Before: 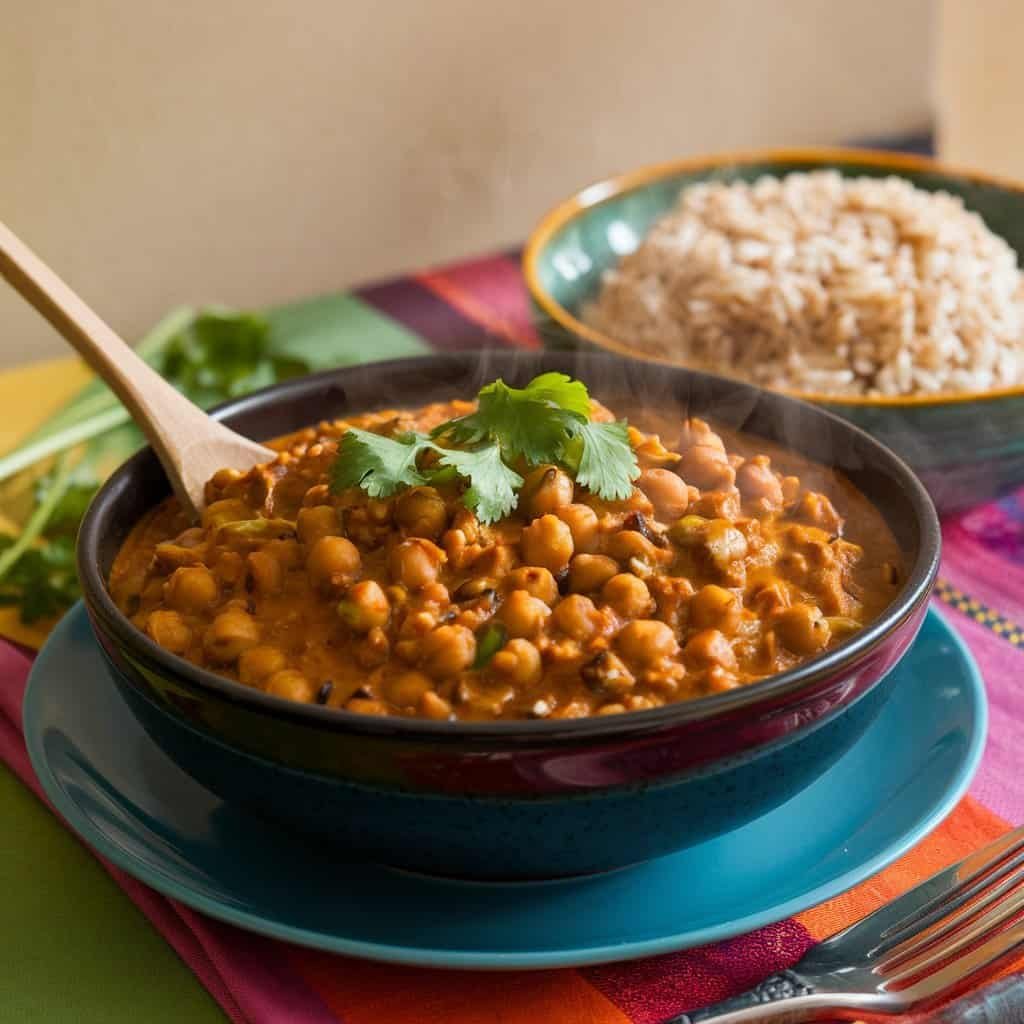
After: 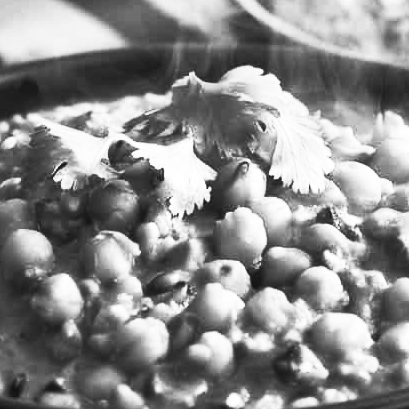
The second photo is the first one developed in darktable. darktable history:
contrast brightness saturation: contrast 0.53, brightness 0.47, saturation -1
crop: left 30%, top 30%, right 30%, bottom 30%
tone equalizer: -8 EV -0.417 EV, -7 EV -0.389 EV, -6 EV -0.333 EV, -5 EV -0.222 EV, -3 EV 0.222 EV, -2 EV 0.333 EV, -1 EV 0.389 EV, +0 EV 0.417 EV, edges refinement/feathering 500, mask exposure compensation -1.57 EV, preserve details no
